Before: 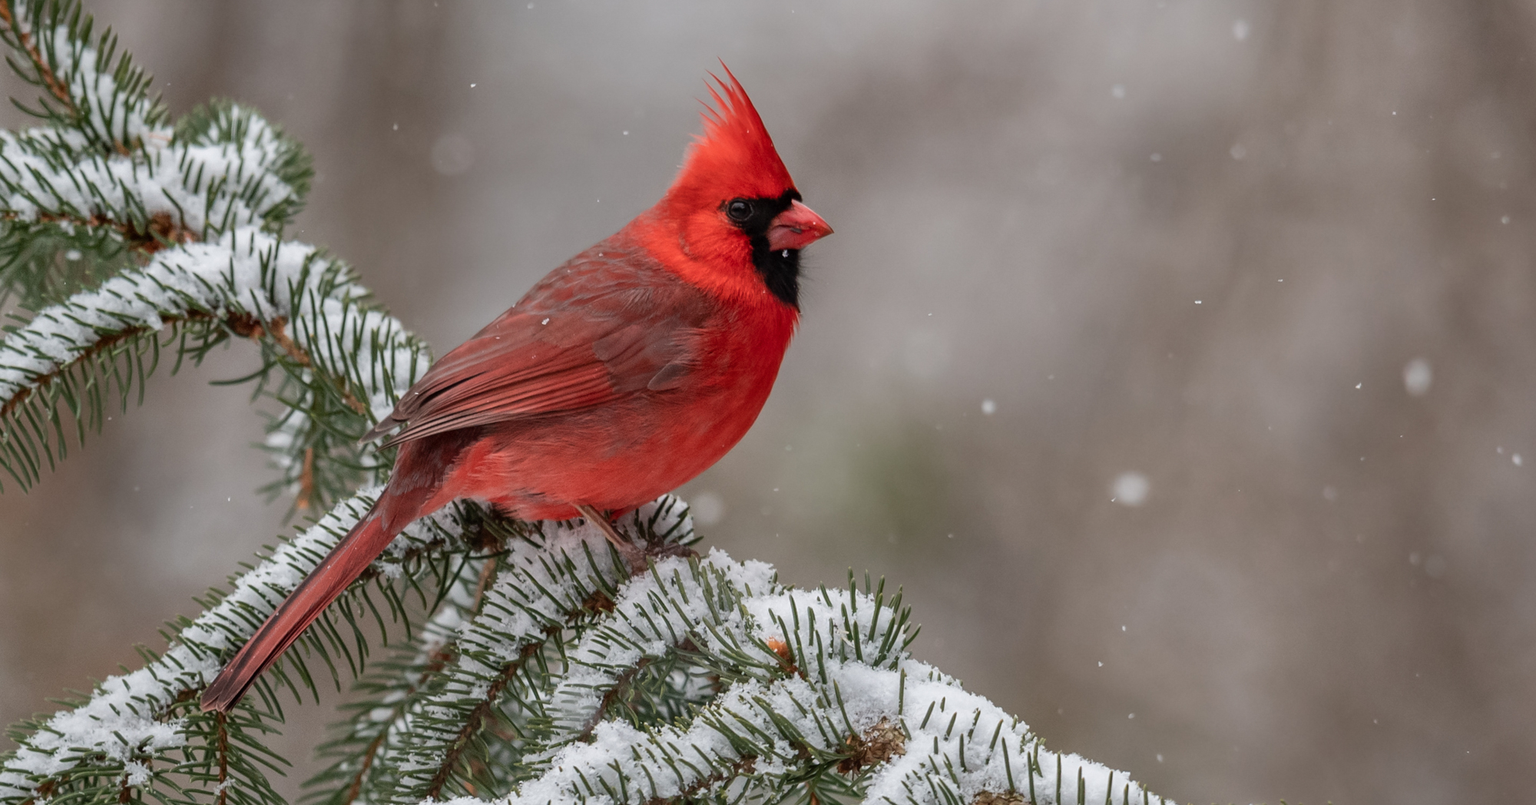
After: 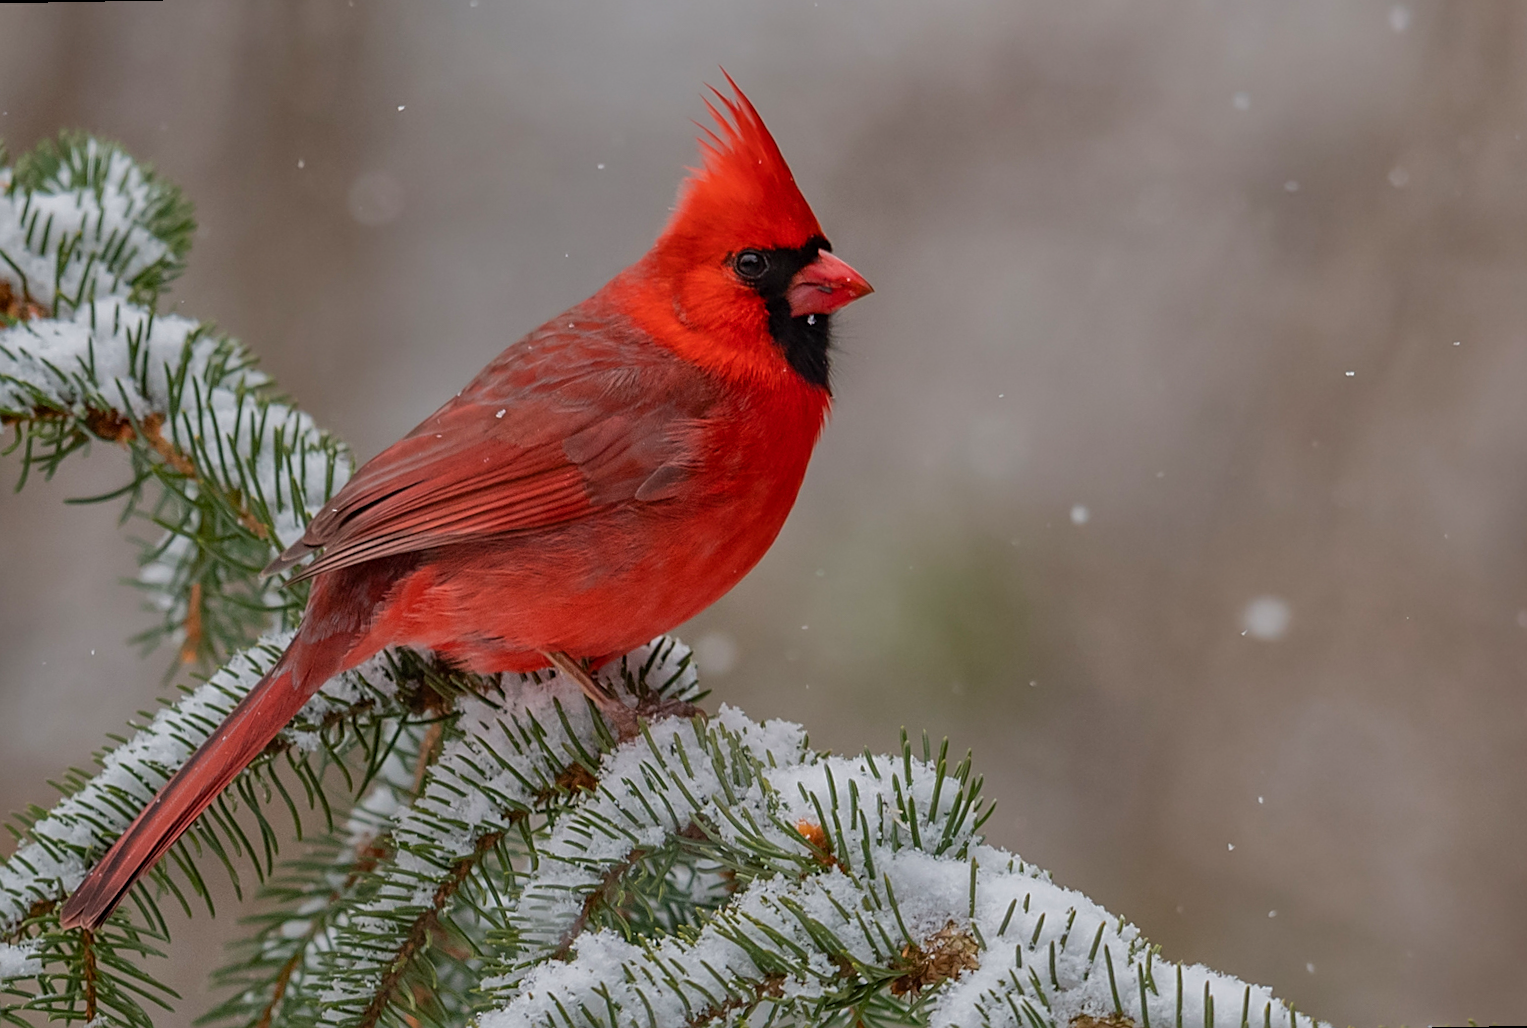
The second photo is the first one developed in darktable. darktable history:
tone equalizer: -8 EV 0.25 EV, -7 EV 0.417 EV, -6 EV 0.417 EV, -5 EV 0.25 EV, -3 EV -0.25 EV, -2 EV -0.417 EV, -1 EV -0.417 EV, +0 EV -0.25 EV, edges refinement/feathering 500, mask exposure compensation -1.57 EV, preserve details guided filter
sharpen: on, module defaults
rotate and perspective: rotation -1°, crop left 0.011, crop right 0.989, crop top 0.025, crop bottom 0.975
crop: left 9.88%, right 12.664%
color balance rgb: linear chroma grading › global chroma 9.31%, global vibrance 41.49%
